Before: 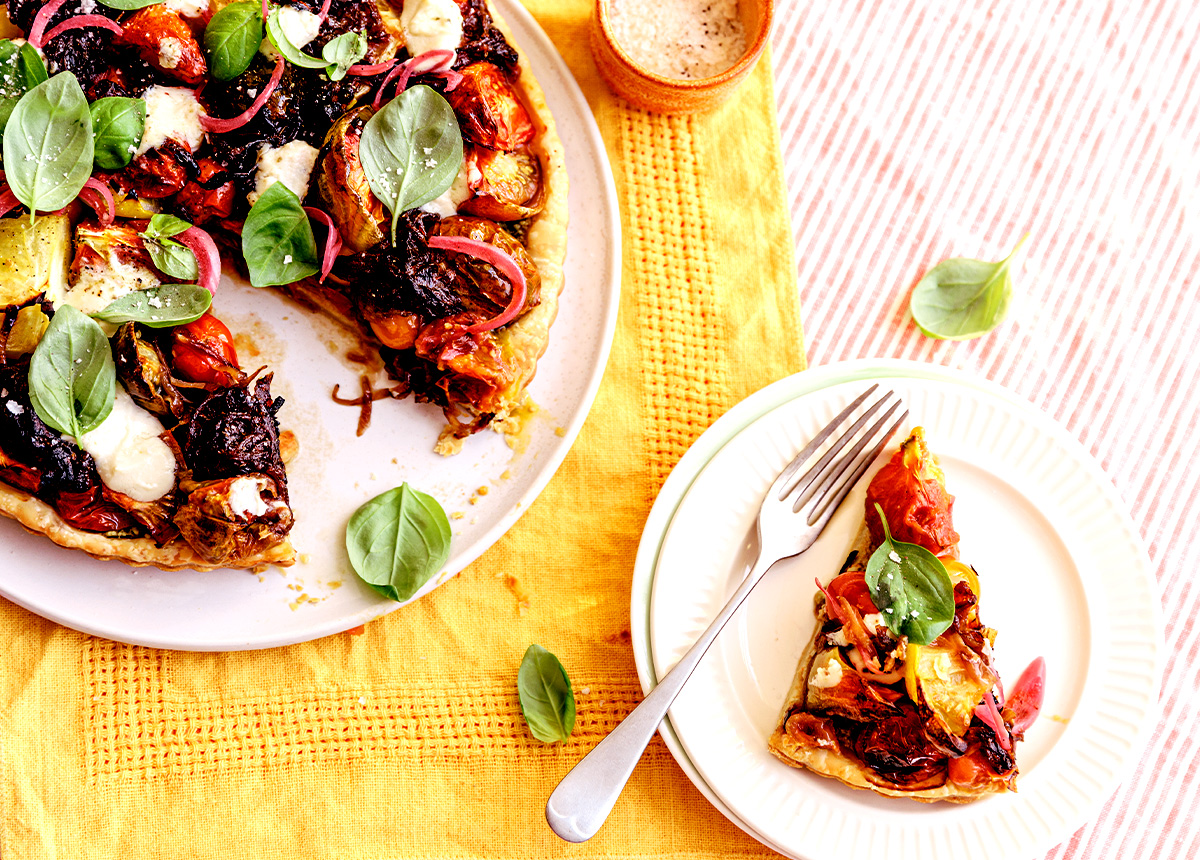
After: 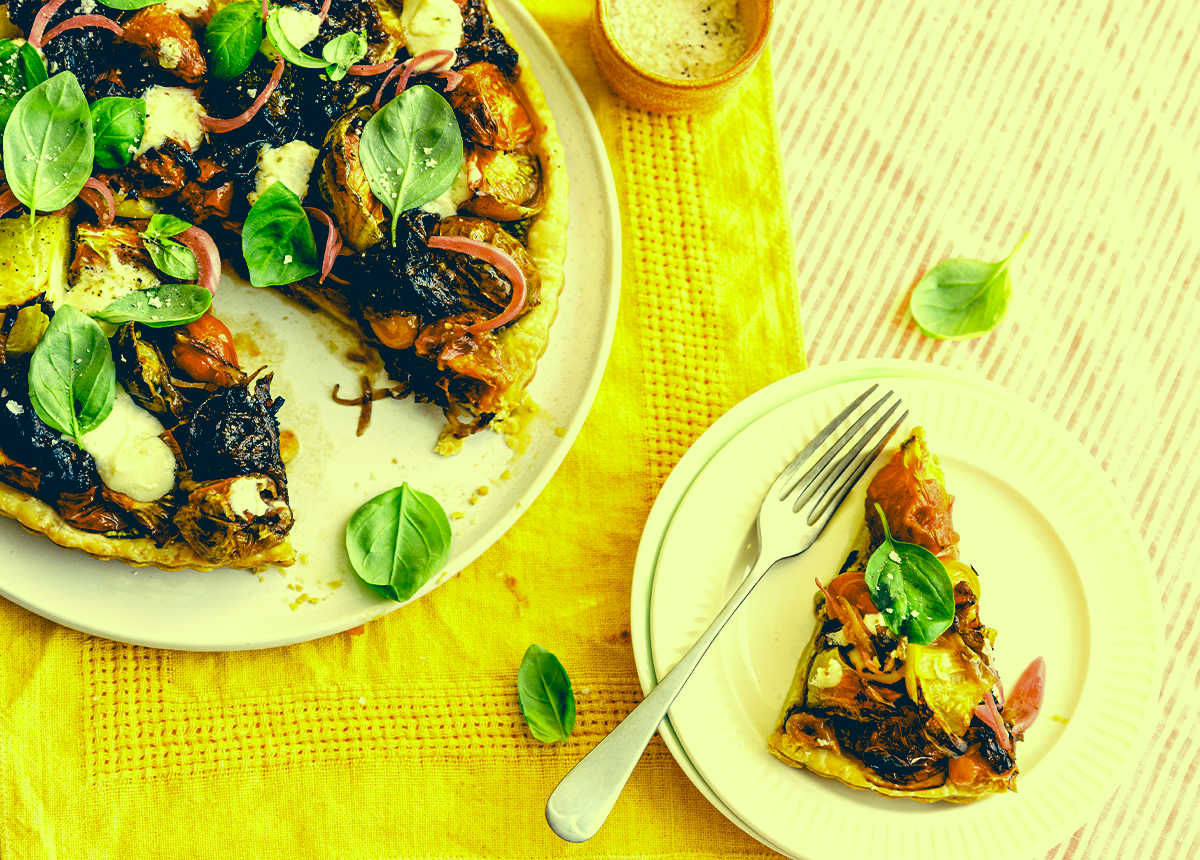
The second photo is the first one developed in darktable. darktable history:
contrast brightness saturation: contrast -0.02, brightness -0.01, saturation 0.03
color correction: highlights a* -15.58, highlights b* 40, shadows a* -40, shadows b* -26.18
